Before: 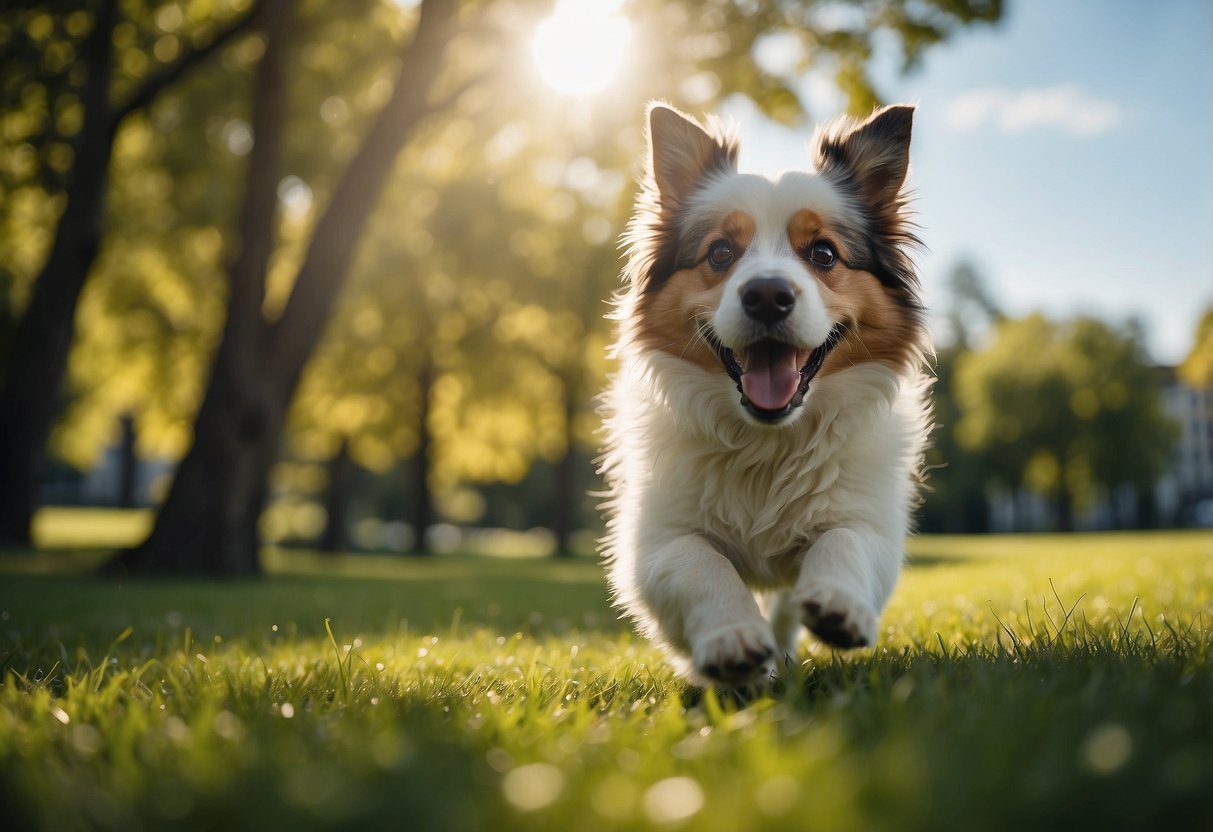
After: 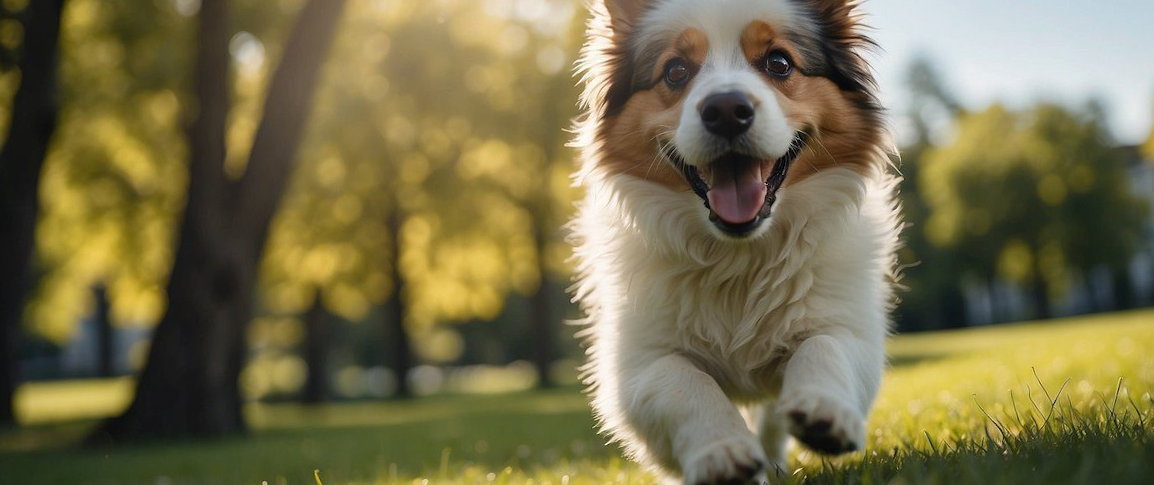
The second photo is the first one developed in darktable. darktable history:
rotate and perspective: rotation -5°, crop left 0.05, crop right 0.952, crop top 0.11, crop bottom 0.89
crop: top 16.727%, bottom 16.727%
